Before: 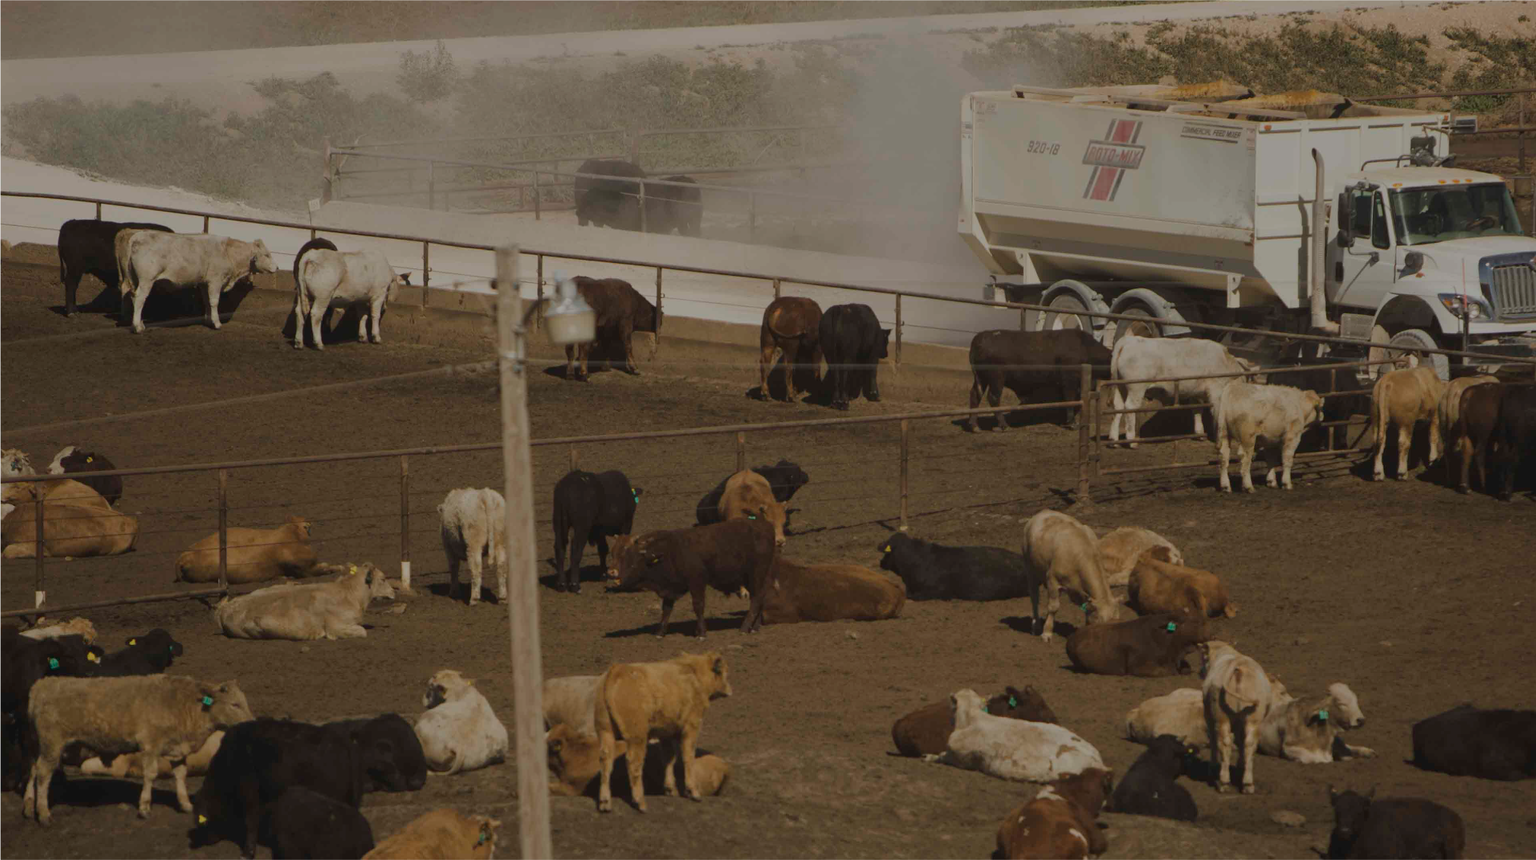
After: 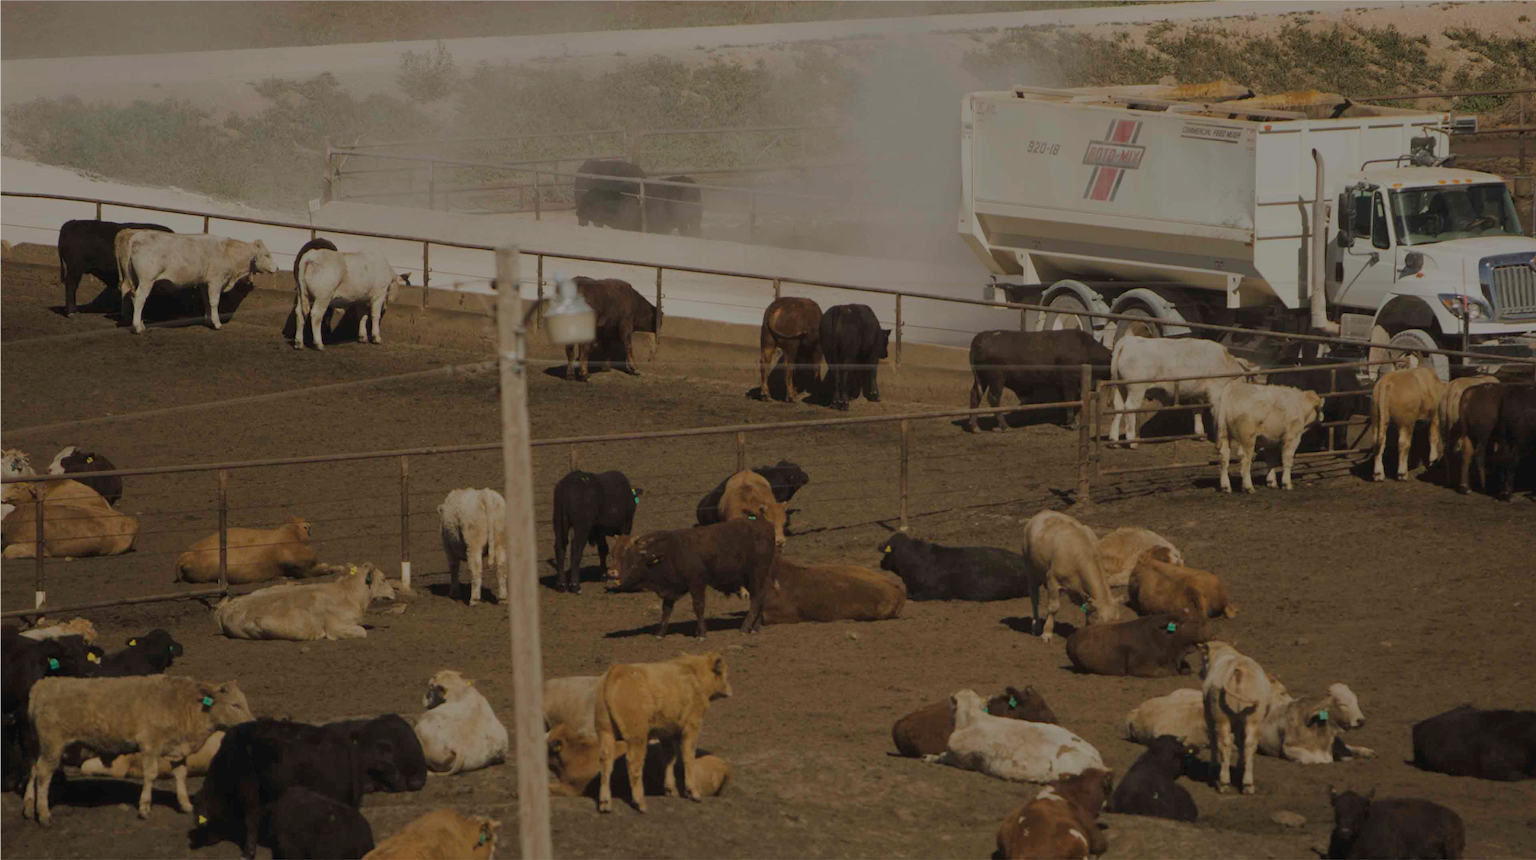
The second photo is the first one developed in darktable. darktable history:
filmic rgb: middle gray luminance 18.42%, black relative exposure -10.5 EV, white relative exposure 3.4 EV, threshold 6 EV, target black luminance 0%, hardness 6.03, latitude 99%, contrast 0.847, shadows ↔ highlights balance 0.505%, add noise in highlights 0, preserve chrominance max RGB, color science v3 (2019), use custom middle-gray values true, iterations of high-quality reconstruction 0, contrast in highlights soft, enable highlight reconstruction true
